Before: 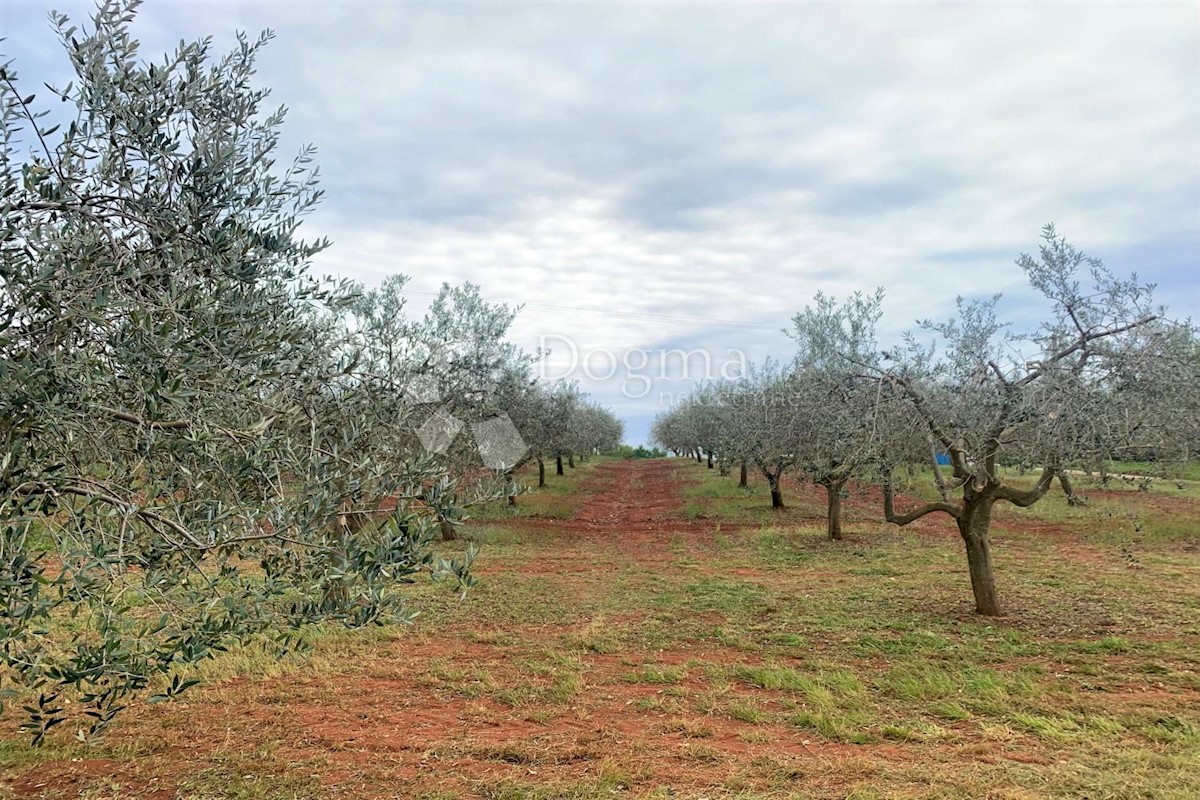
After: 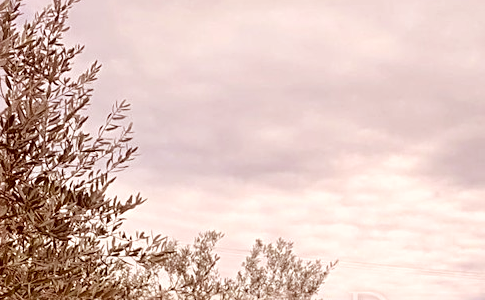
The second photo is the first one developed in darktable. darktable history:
crop: left 15.599%, top 5.442%, right 43.966%, bottom 57.004%
color correction: highlights a* 9.46, highlights b* 8.9, shadows a* 39.77, shadows b* 39.29, saturation 0.814
sharpen: radius 2.507, amount 0.334
